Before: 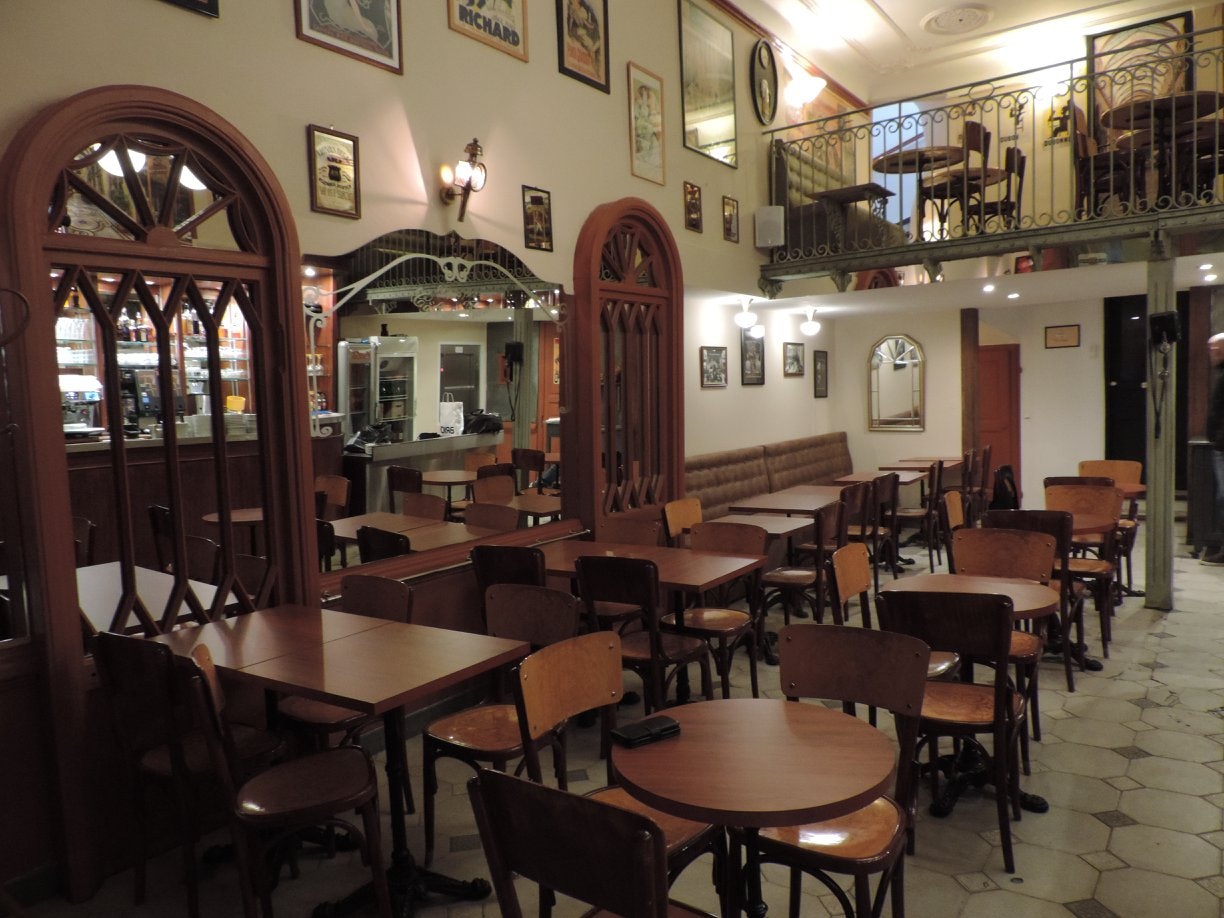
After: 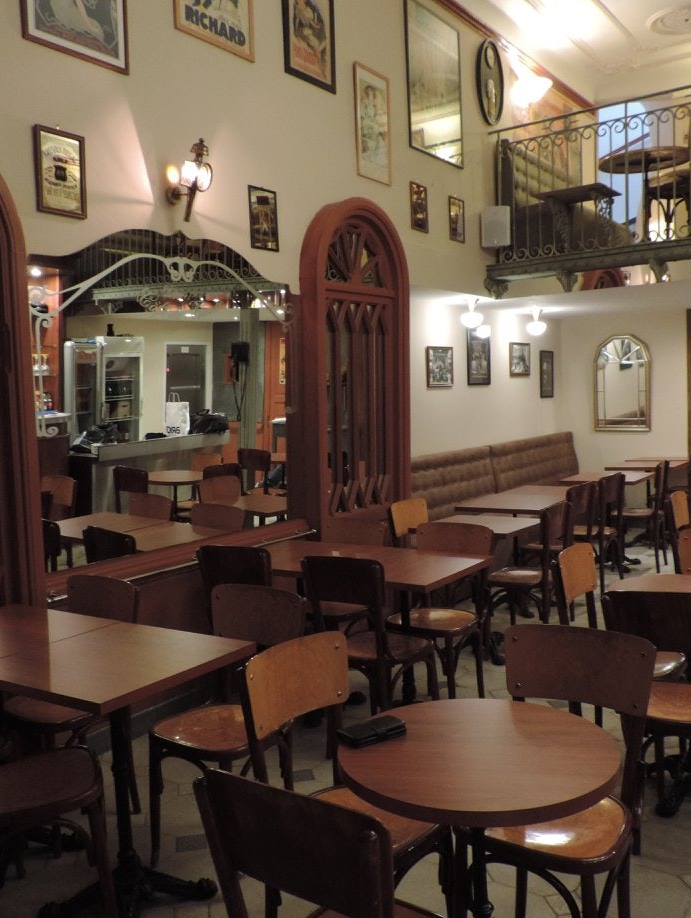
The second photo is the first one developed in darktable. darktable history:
crop and rotate: left 22.421%, right 21.087%
